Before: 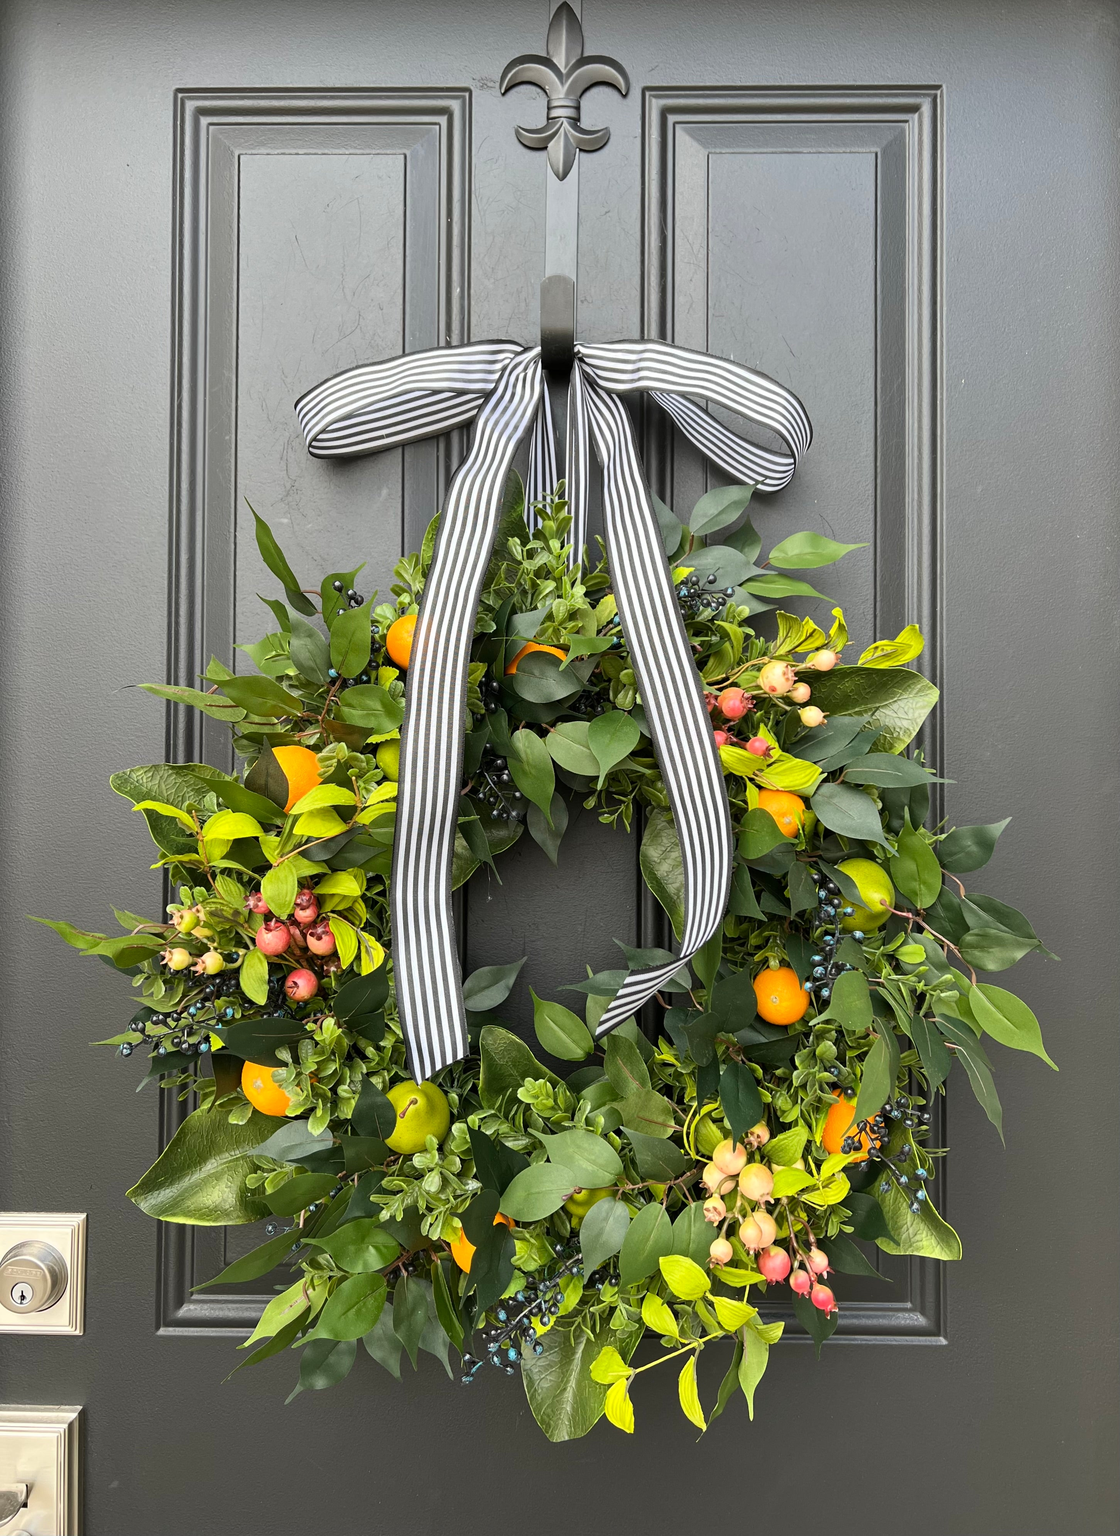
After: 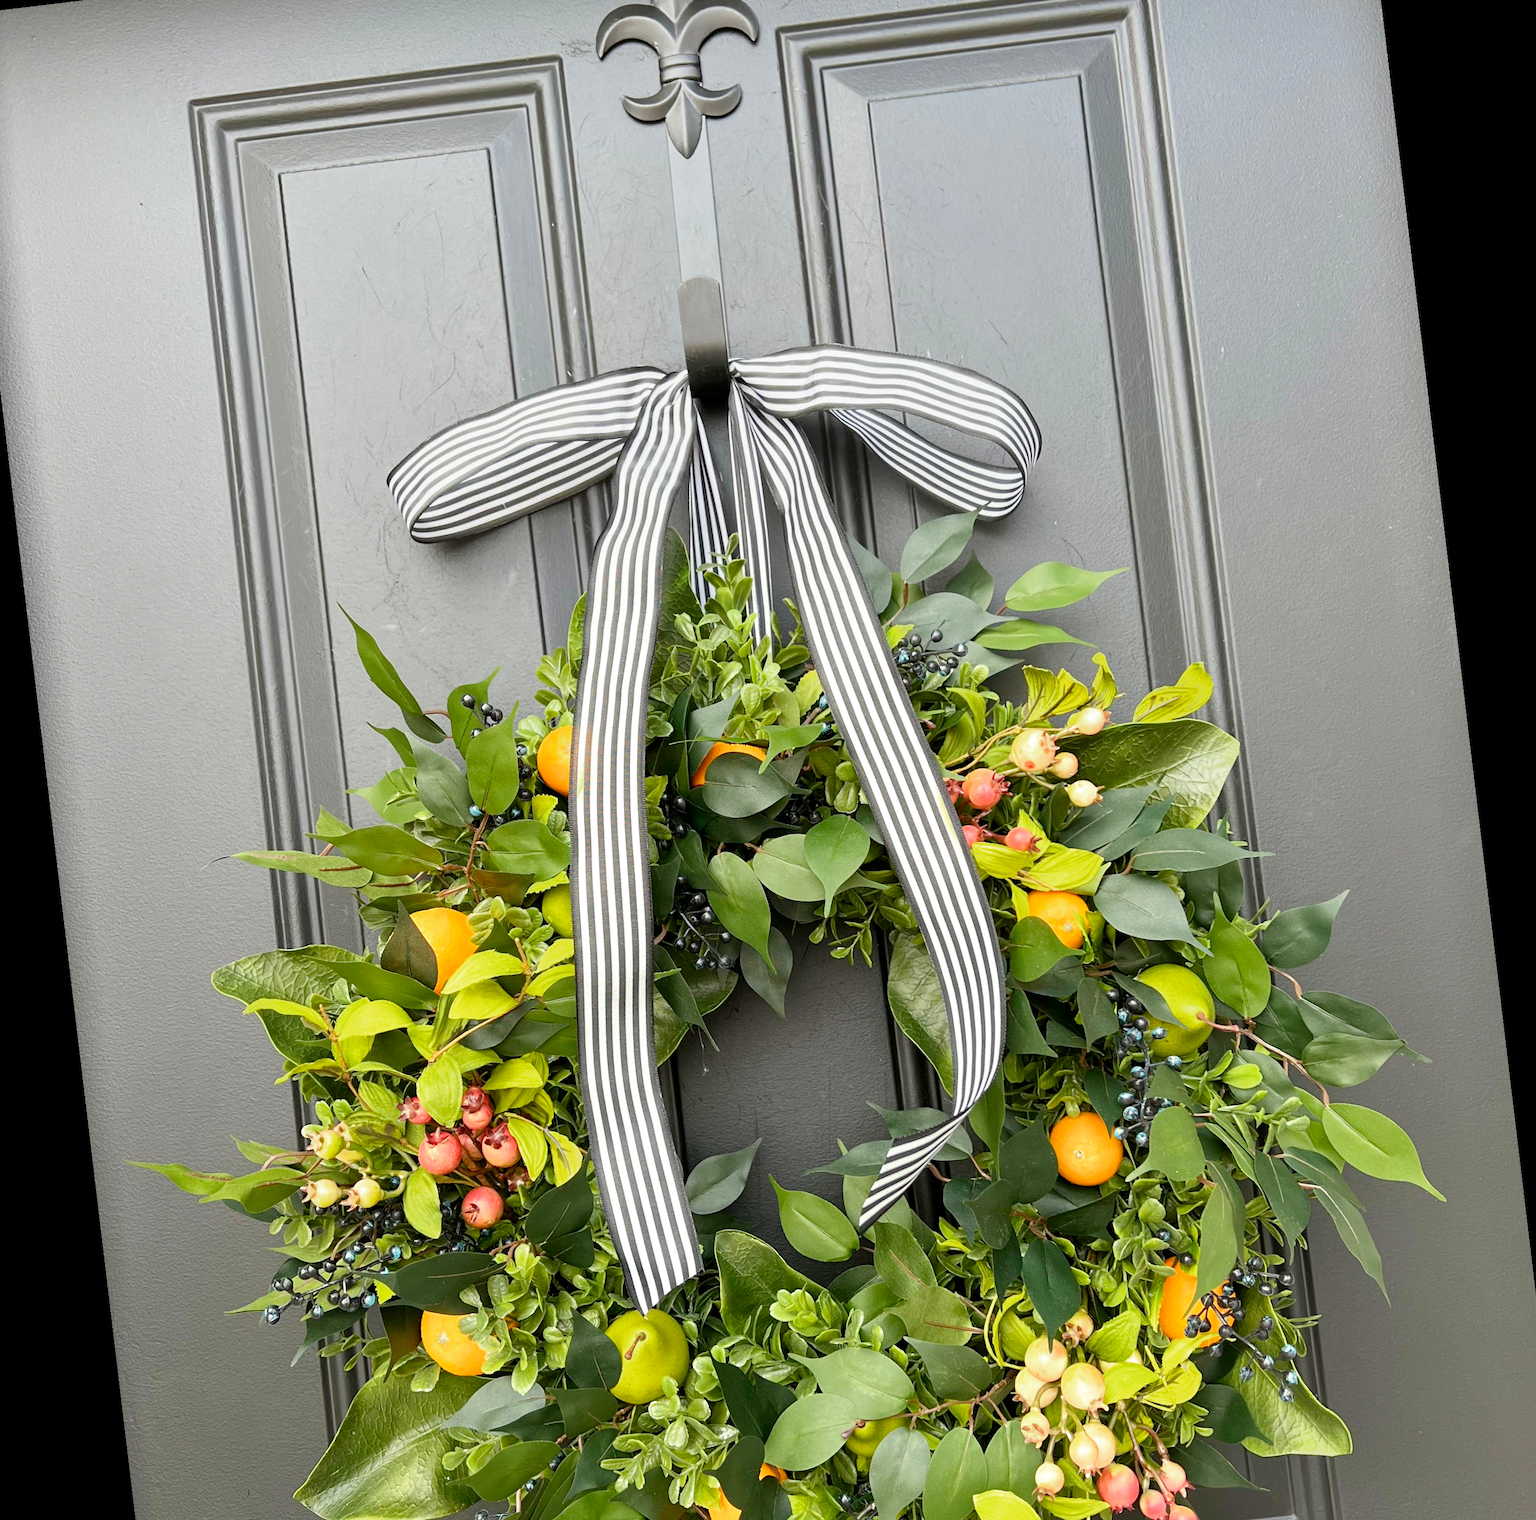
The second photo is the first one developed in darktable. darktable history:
exposure: exposure 0.648 EV, compensate highlight preservation false
crop: left 2.737%, top 7.287%, right 3.421%, bottom 20.179%
rotate and perspective: rotation -6.83°, automatic cropping off
filmic rgb: black relative exposure -16 EV, threshold -0.33 EV, transition 3.19 EV, structure ↔ texture 100%, target black luminance 0%, hardness 7.57, latitude 72.96%, contrast 0.908, highlights saturation mix 10%, shadows ↔ highlights balance -0.38%, add noise in highlights 0, preserve chrominance no, color science v4 (2020), iterations of high-quality reconstruction 10, enable highlight reconstruction true
